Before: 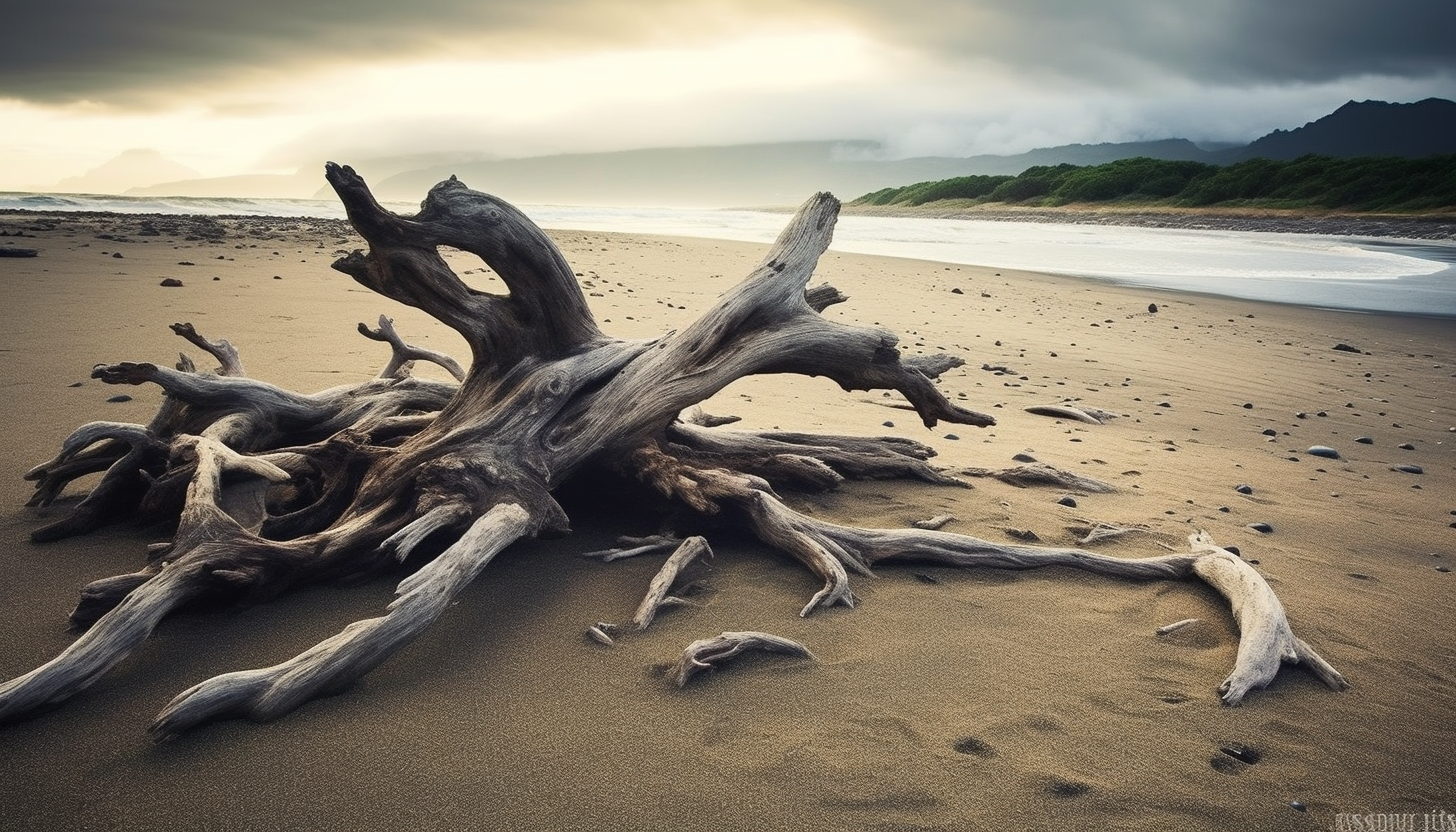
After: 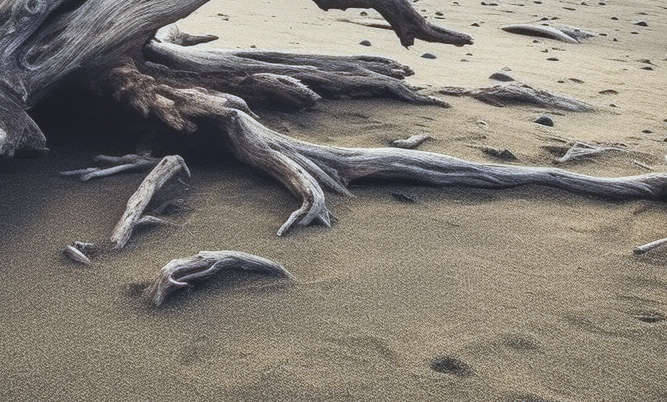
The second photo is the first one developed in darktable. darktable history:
local contrast: on, module defaults
tone equalizer: on, module defaults
white balance: red 0.931, blue 1.11
crop: left 35.976%, top 45.819%, right 18.162%, bottom 5.807%
color balance: lift [1.007, 1, 1, 1], gamma [1.097, 1, 1, 1]
